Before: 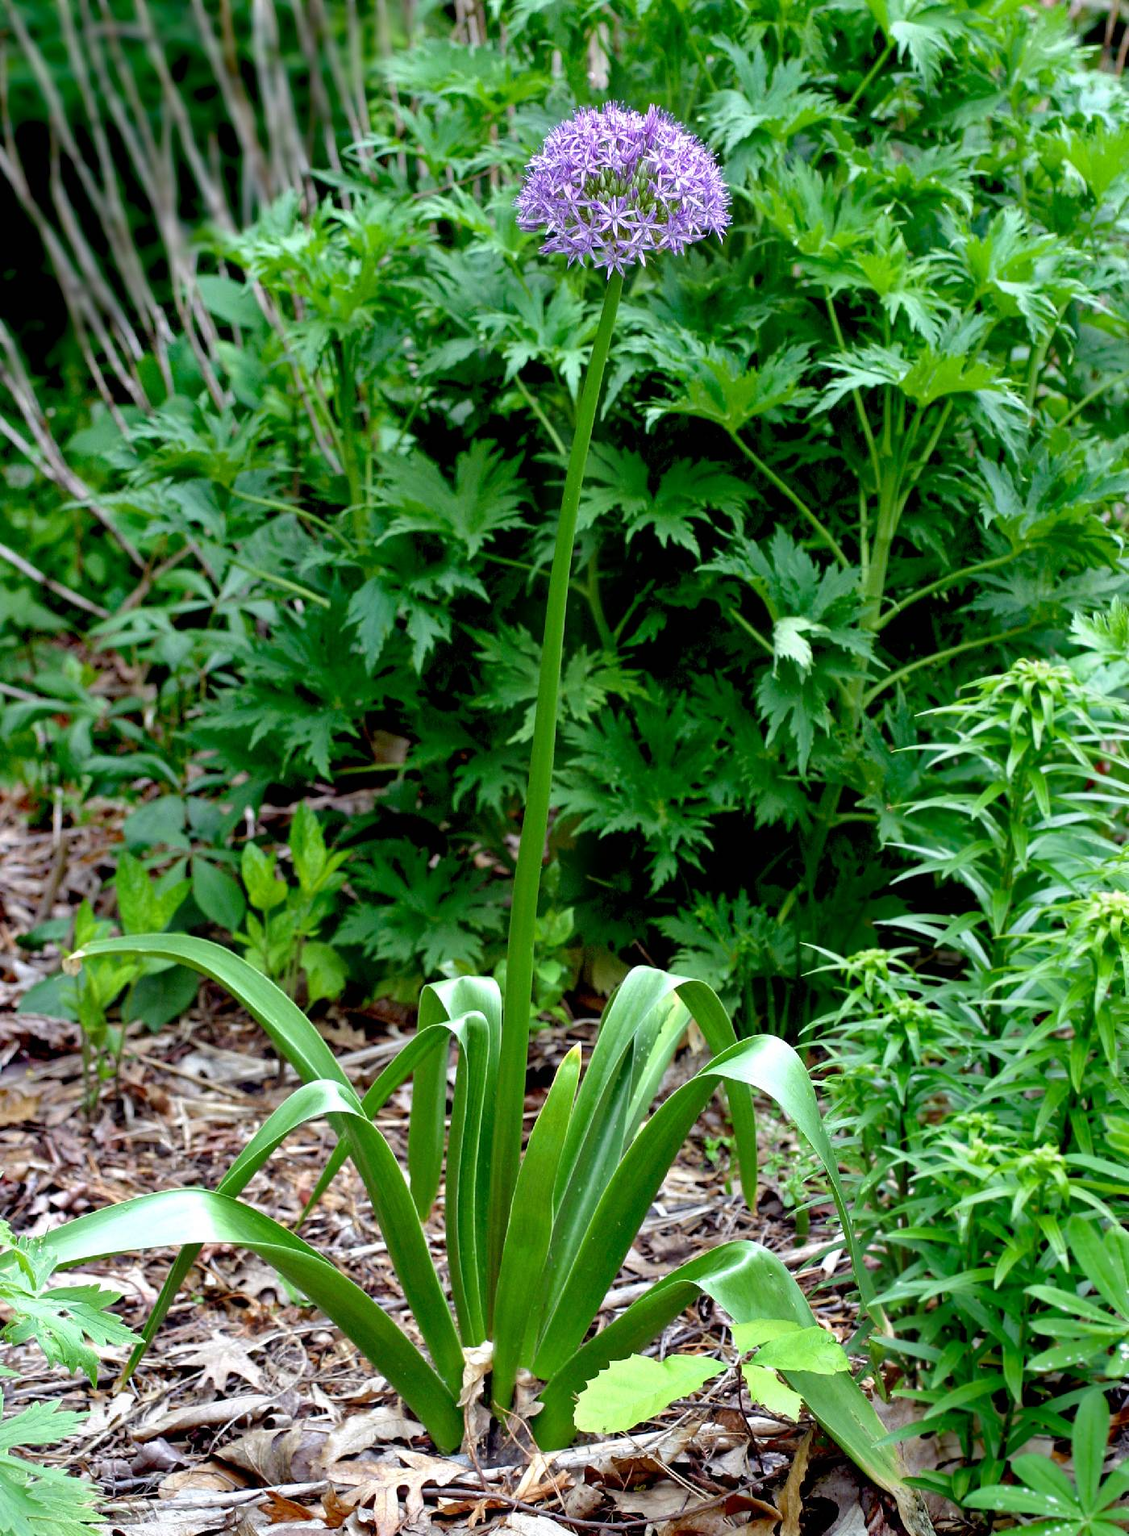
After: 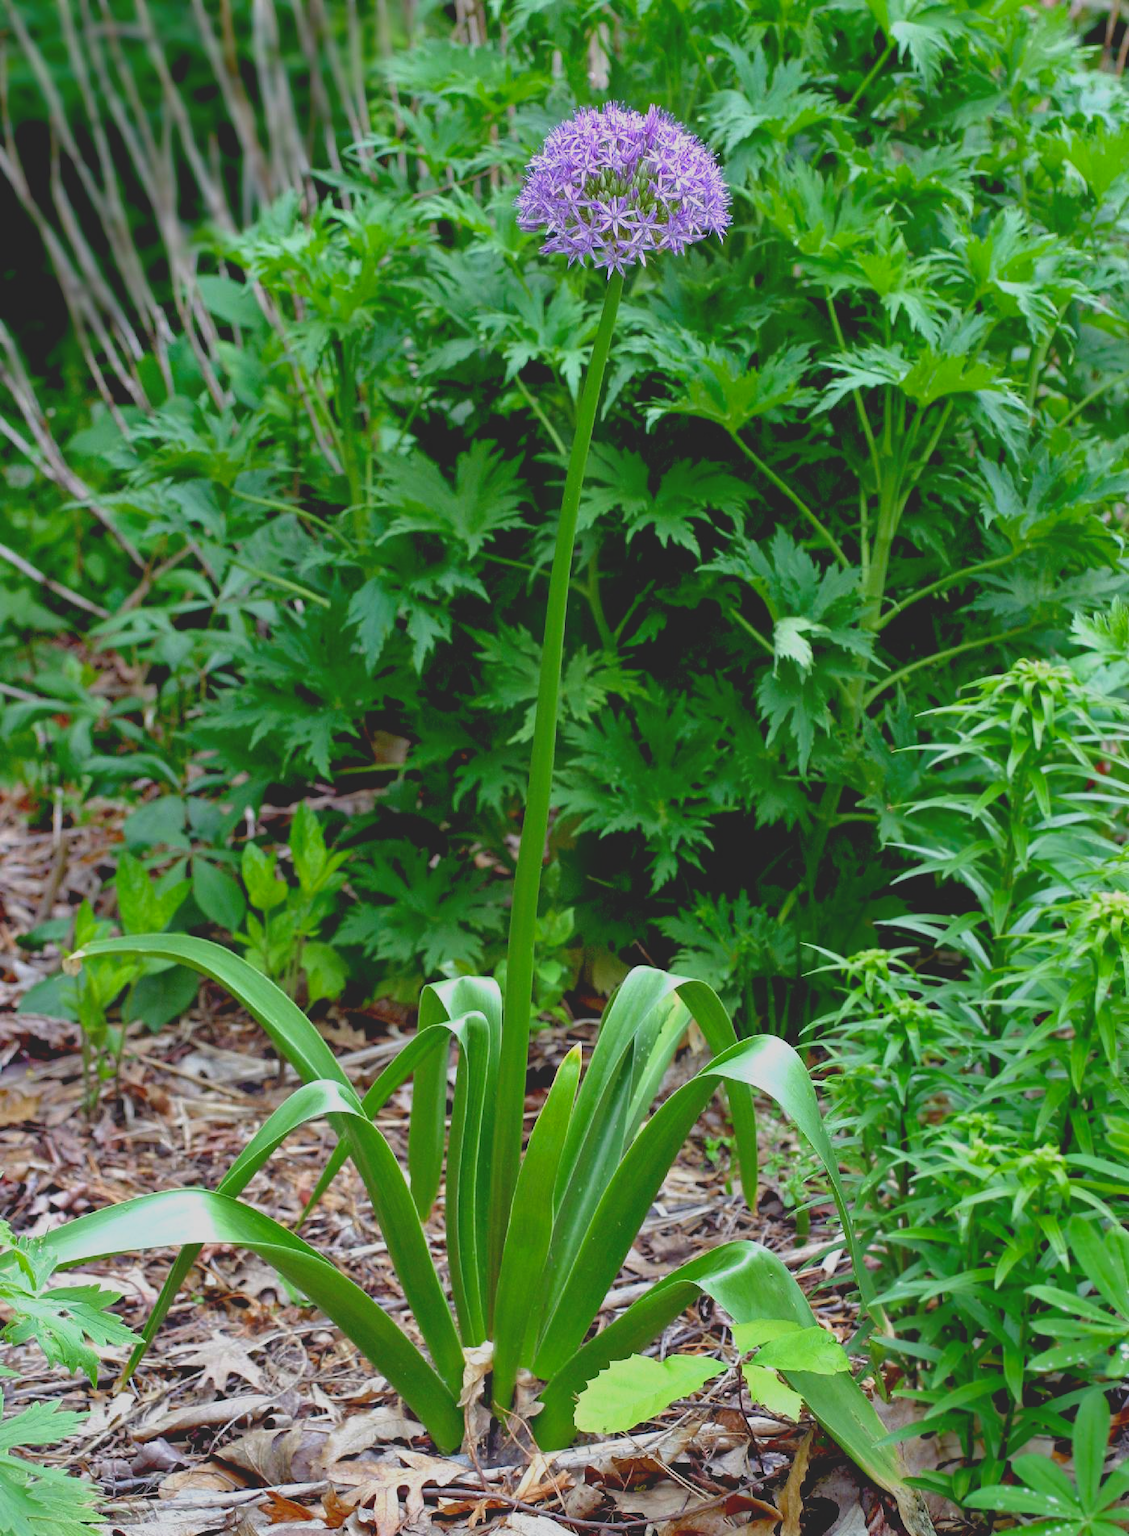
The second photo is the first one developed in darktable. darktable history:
contrast brightness saturation: contrast -0.287
